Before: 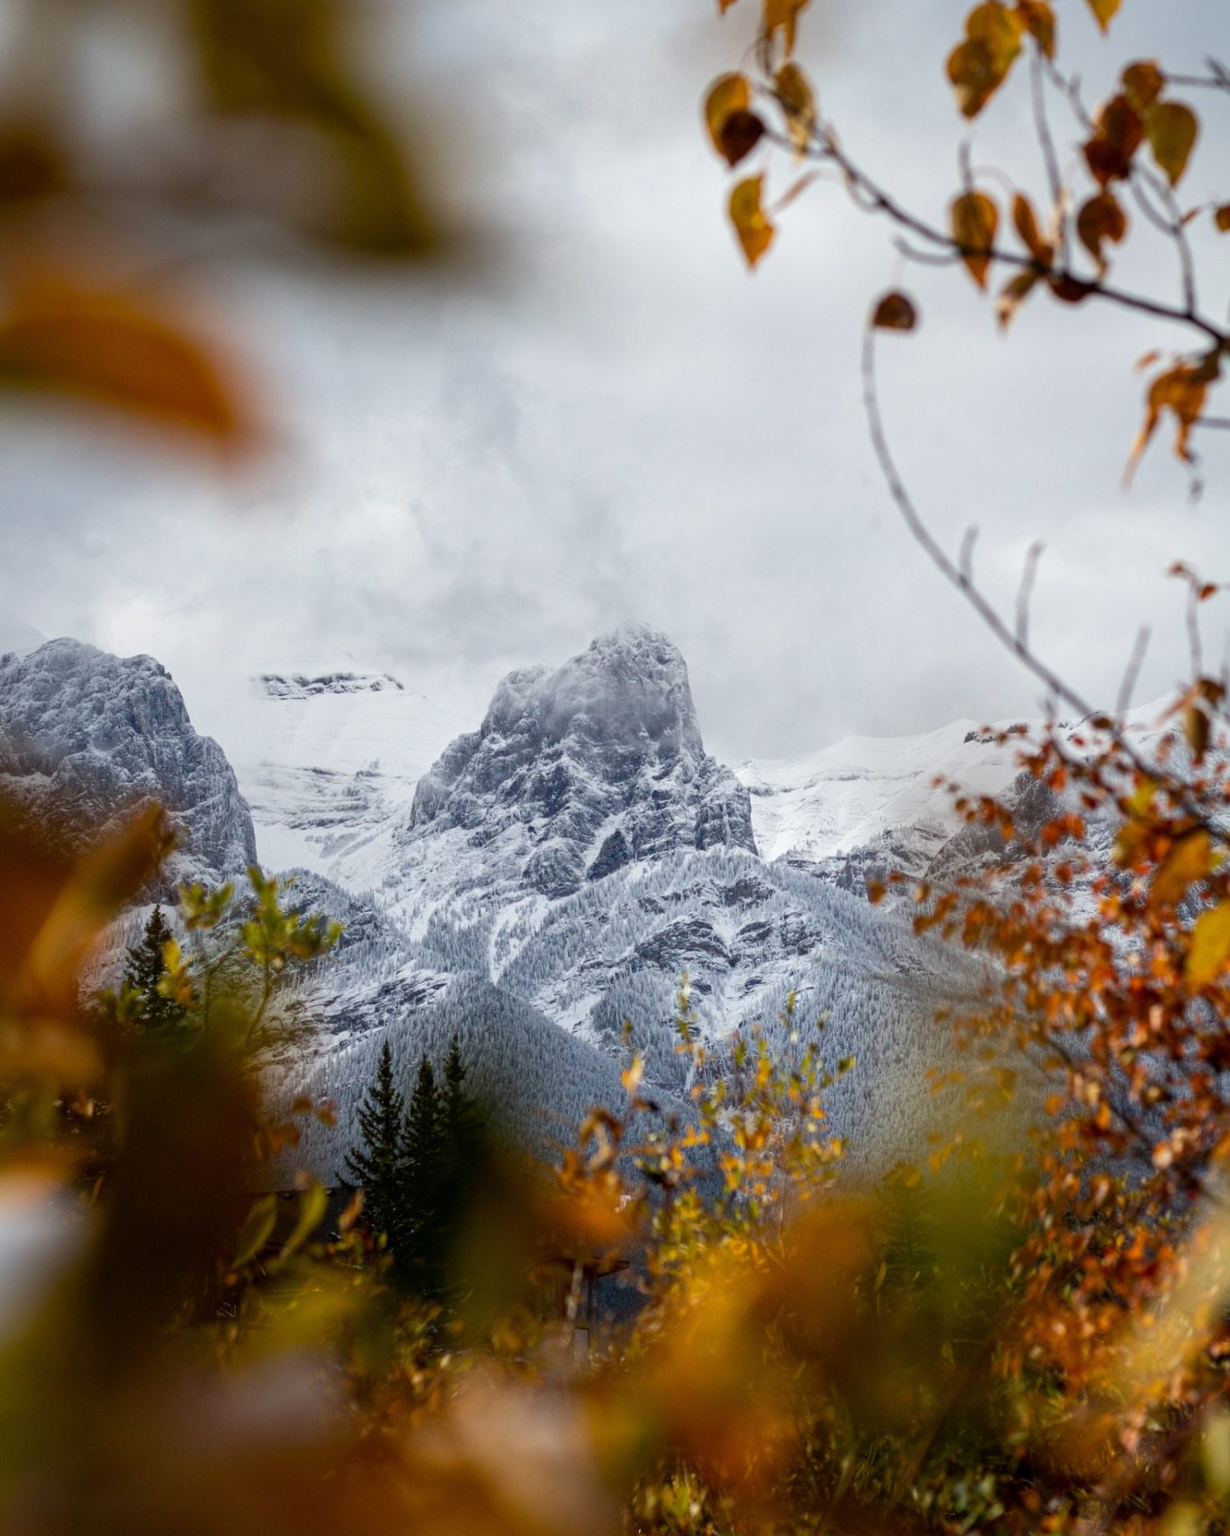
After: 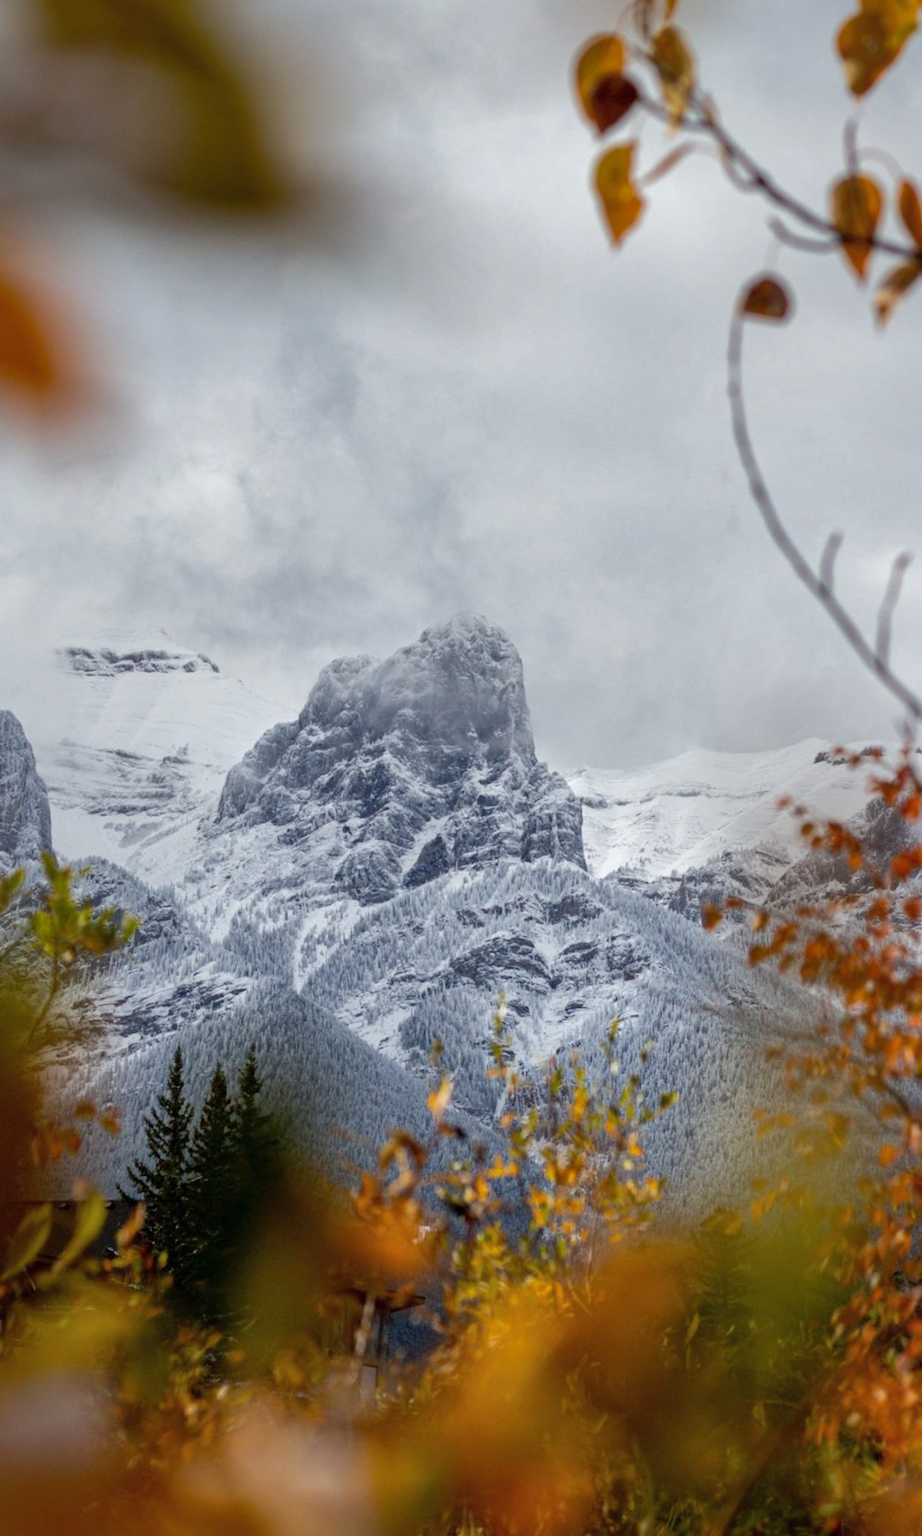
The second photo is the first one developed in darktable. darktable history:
crop and rotate: angle -3.27°, left 14.277%, top 0.028%, right 10.766%, bottom 0.028%
shadows and highlights: on, module defaults
